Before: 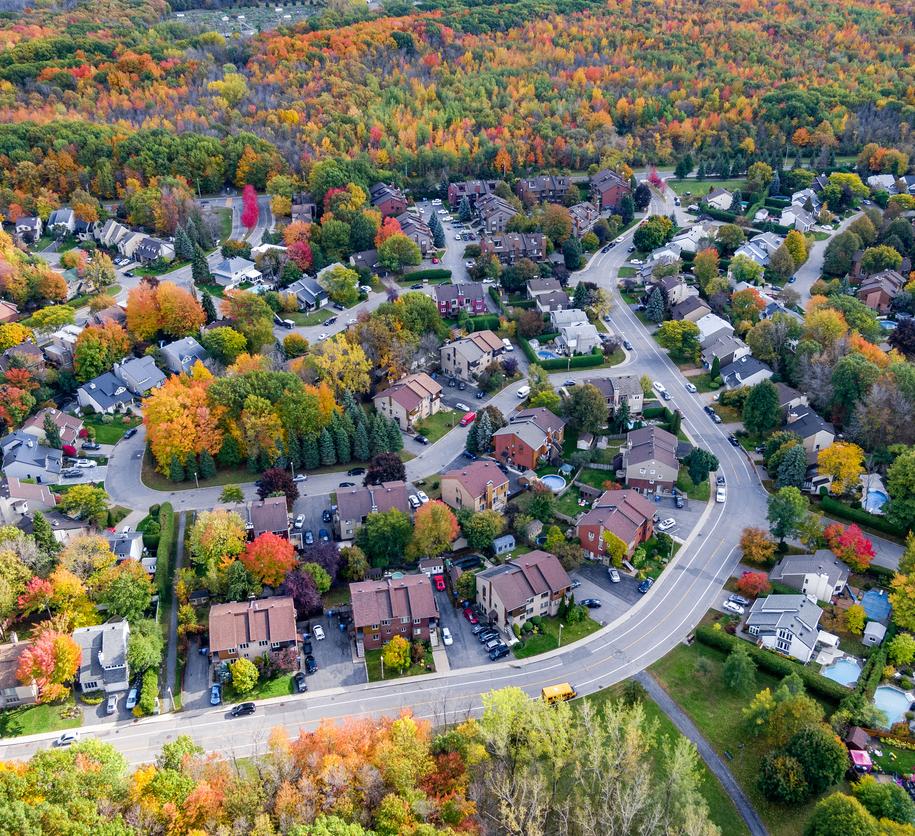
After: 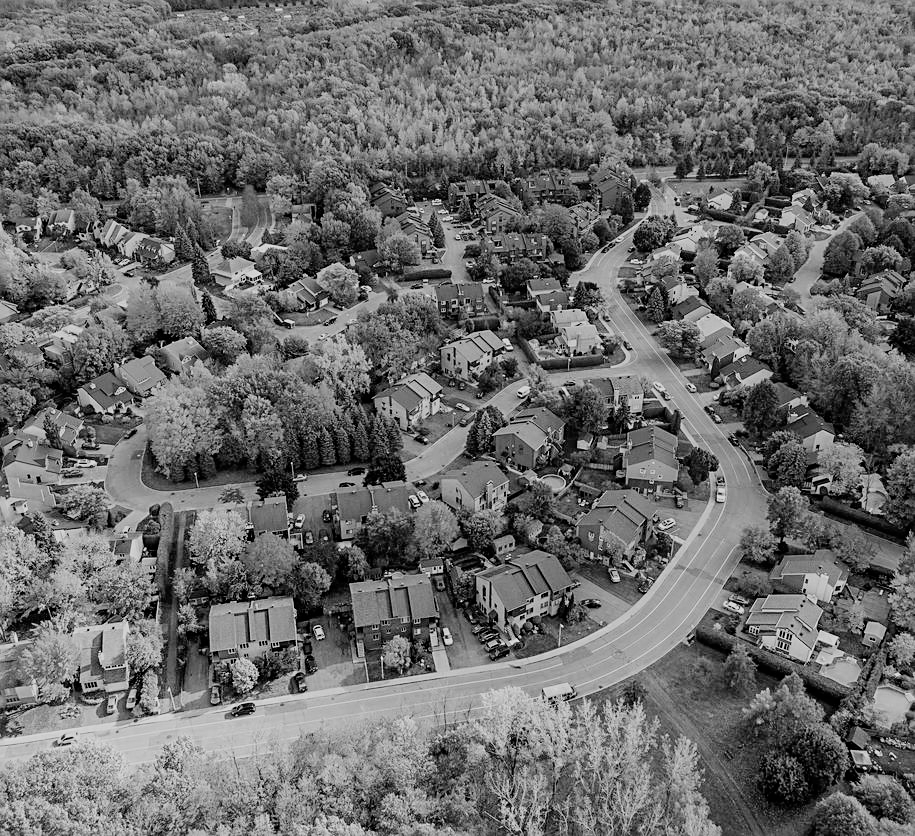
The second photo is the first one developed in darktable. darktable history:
velvia: strength 75%
filmic rgb: black relative exposure -7.32 EV, white relative exposure 5.09 EV, hardness 3.2
sharpen: on, module defaults
monochrome: on, module defaults
